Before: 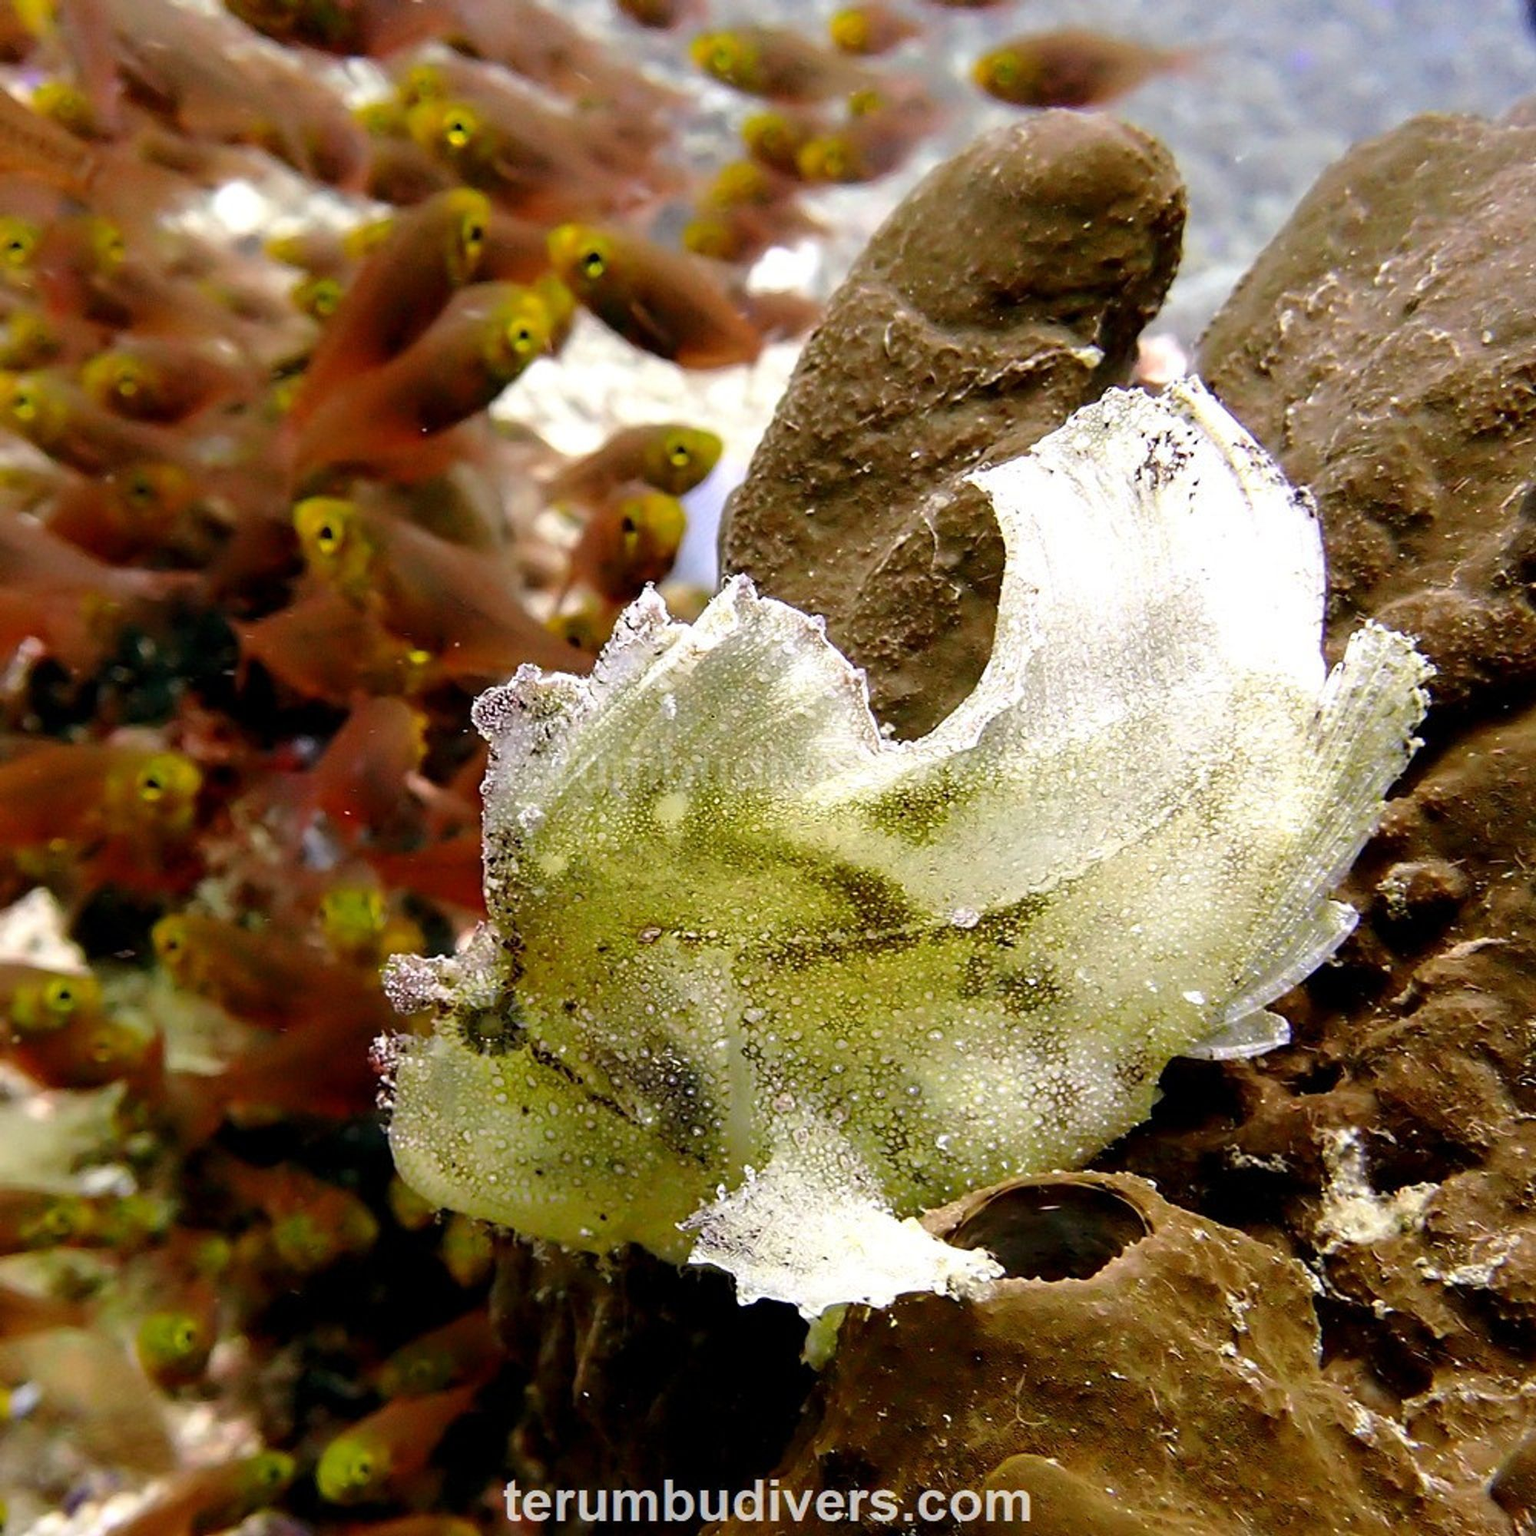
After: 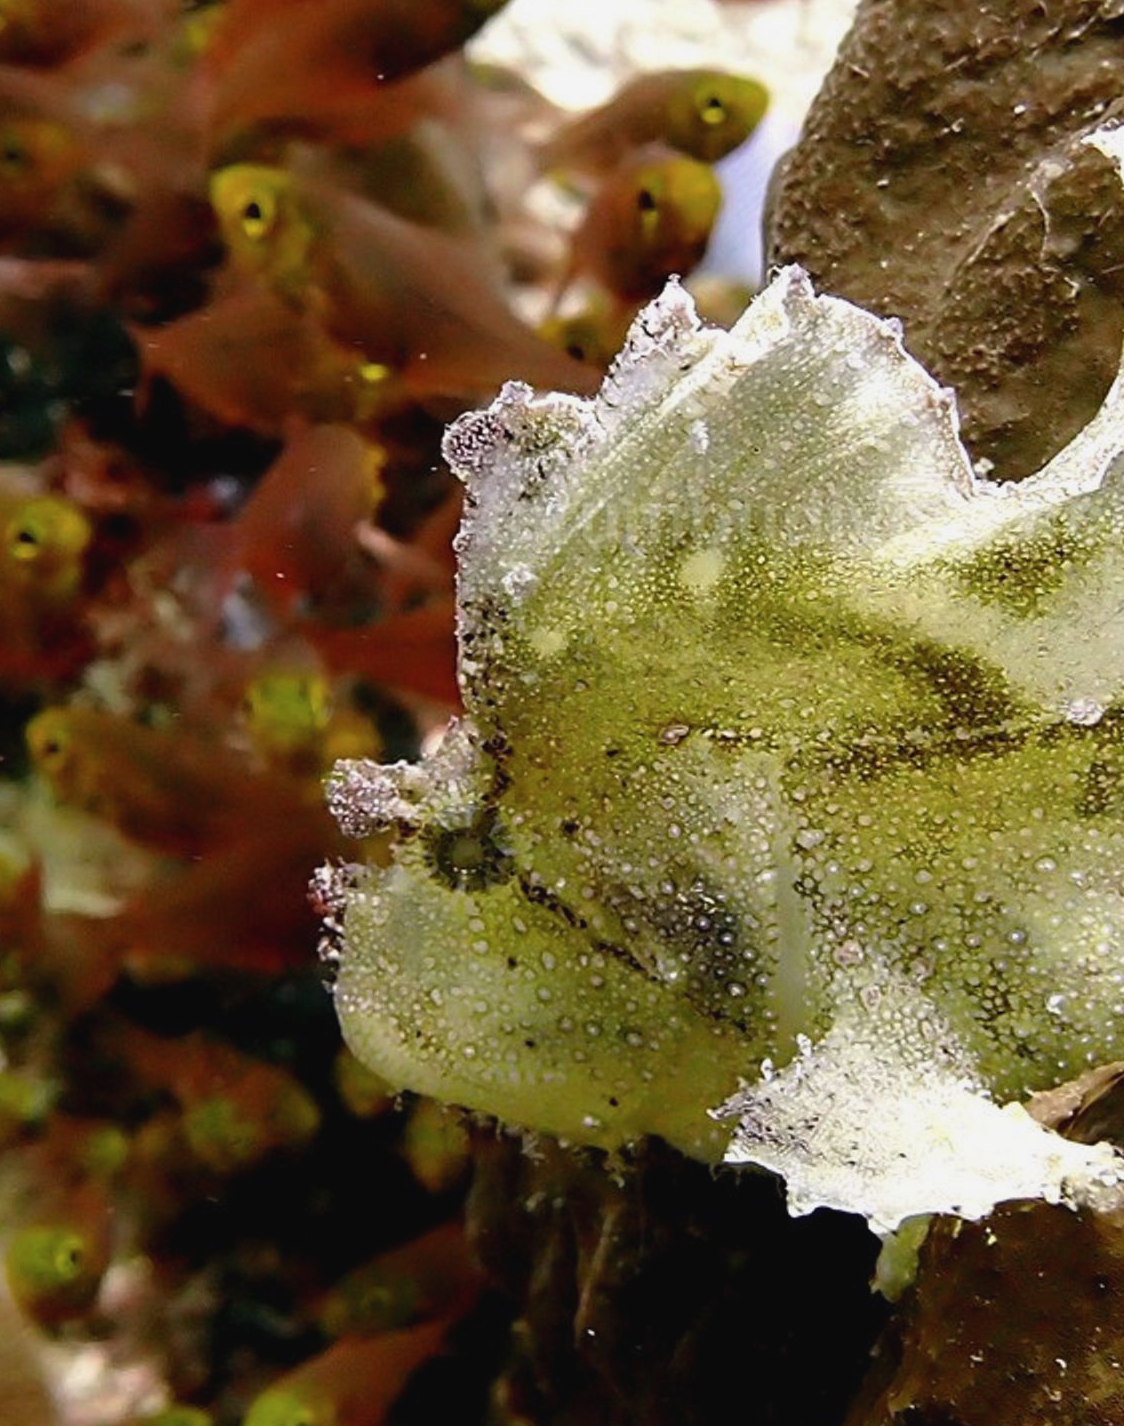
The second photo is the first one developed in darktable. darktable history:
crop: left 8.629%, top 24.179%, right 35.139%, bottom 4.481%
contrast brightness saturation: contrast -0.068, brightness -0.038, saturation -0.108
